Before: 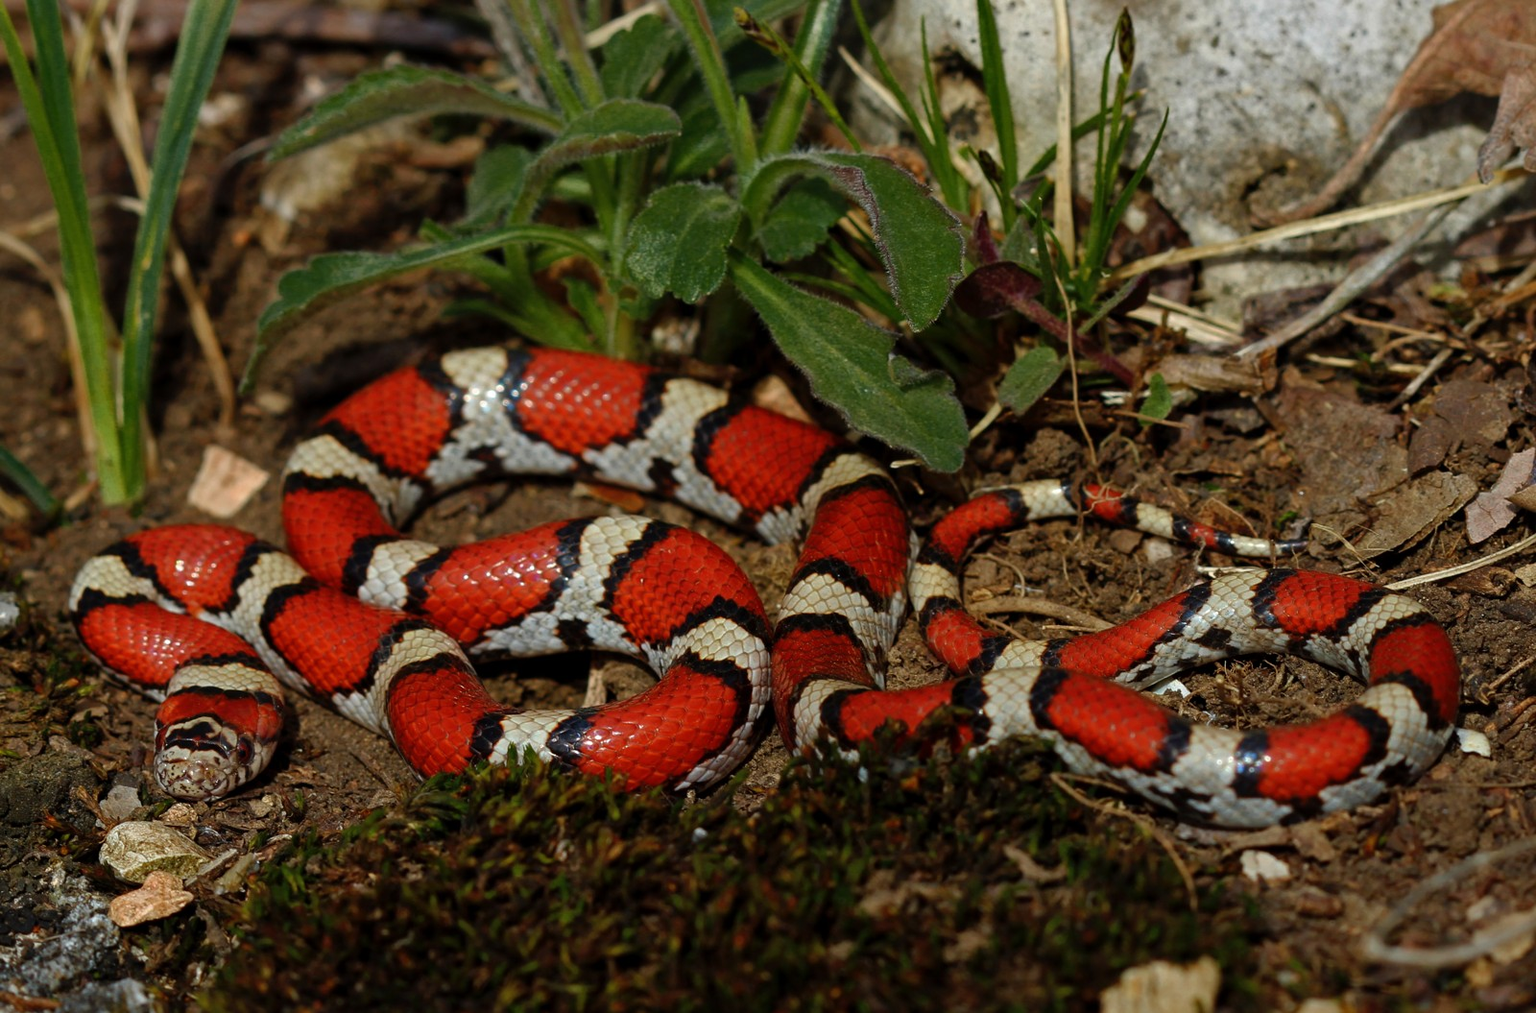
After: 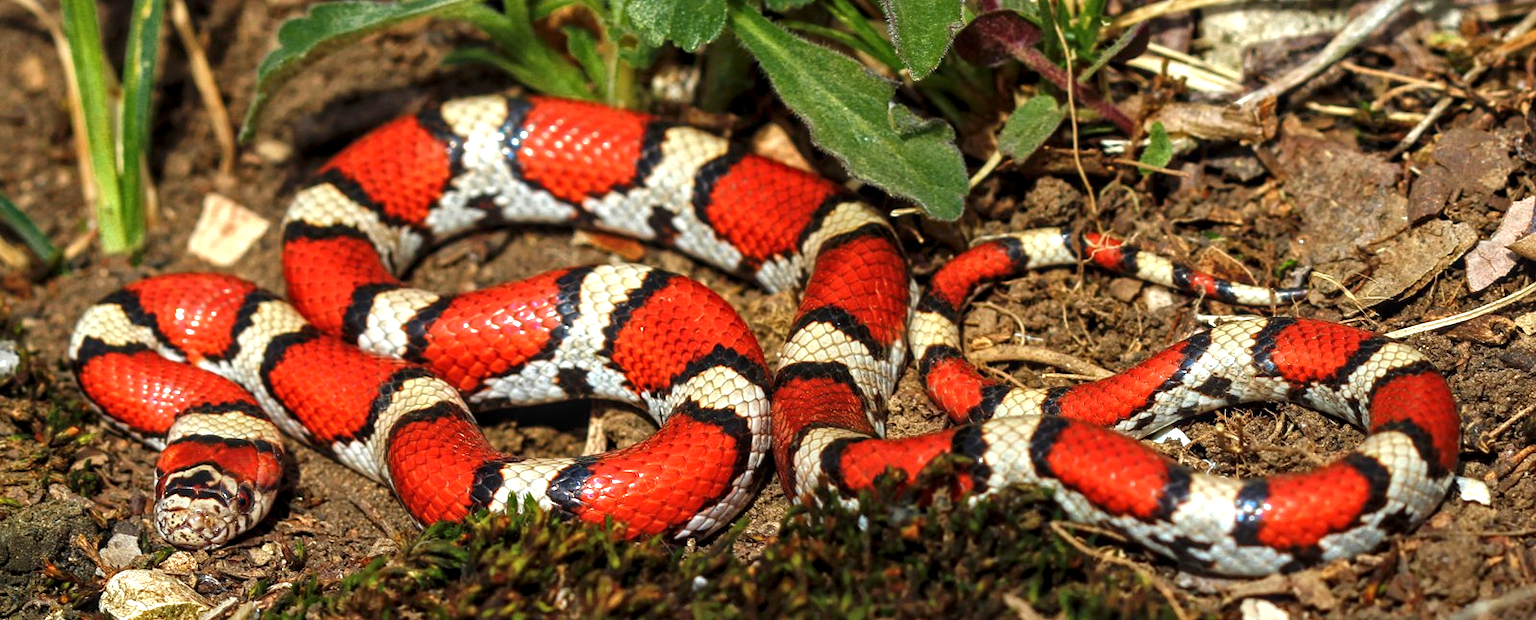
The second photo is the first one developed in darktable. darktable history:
crop and rotate: top 24.84%, bottom 13.923%
local contrast: on, module defaults
exposure: black level correction 0, exposure 1.338 EV, compensate highlight preservation false
